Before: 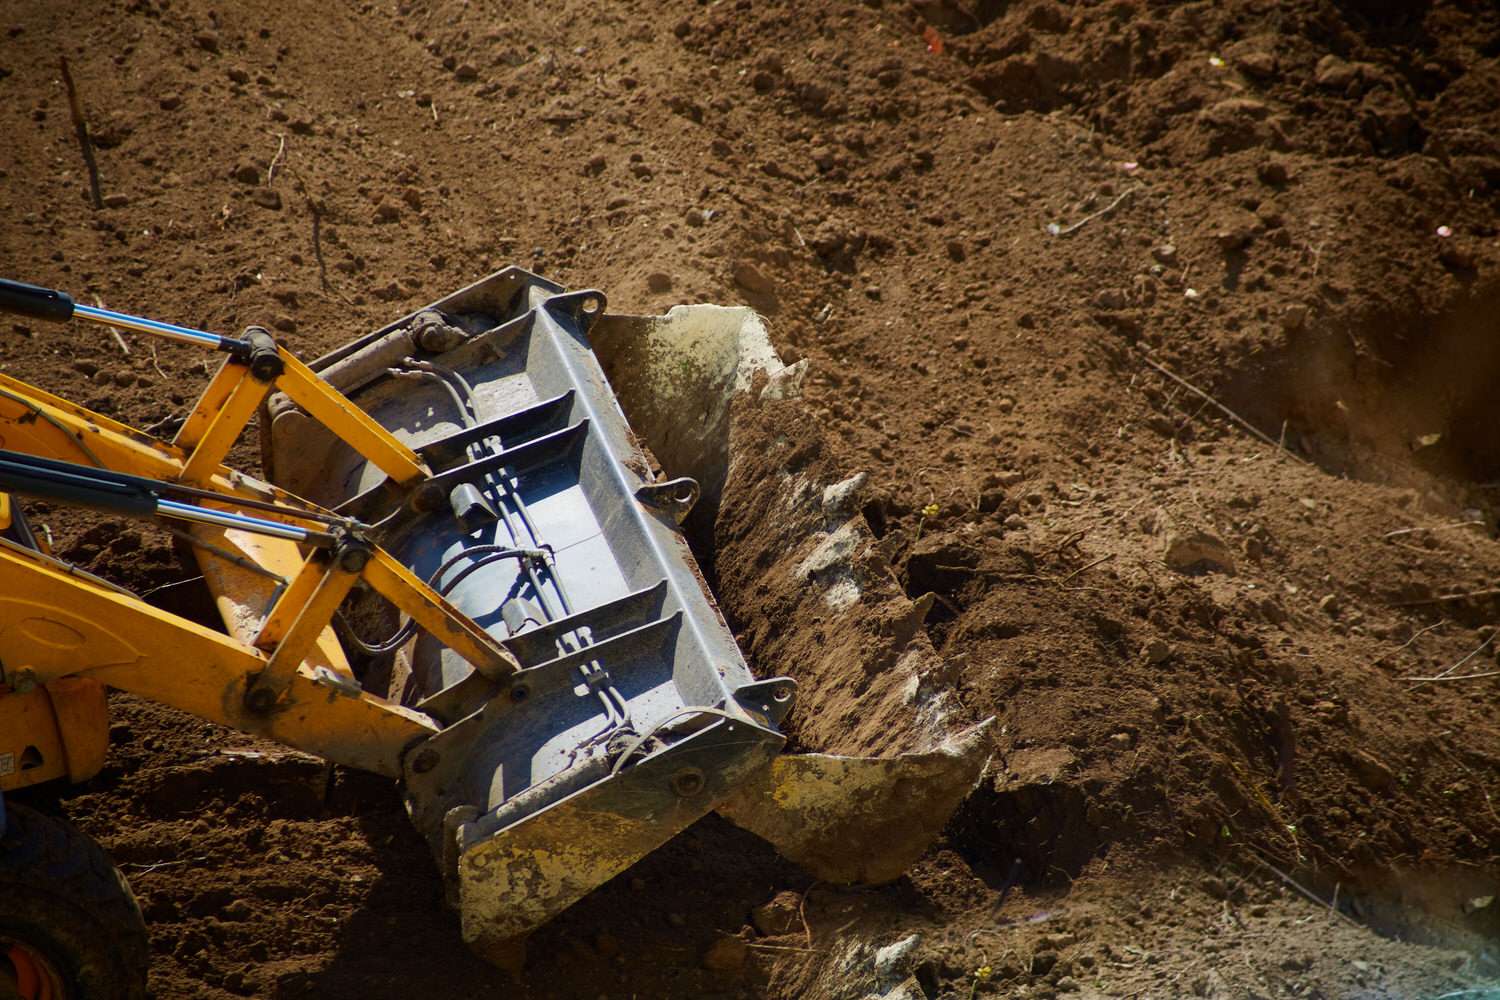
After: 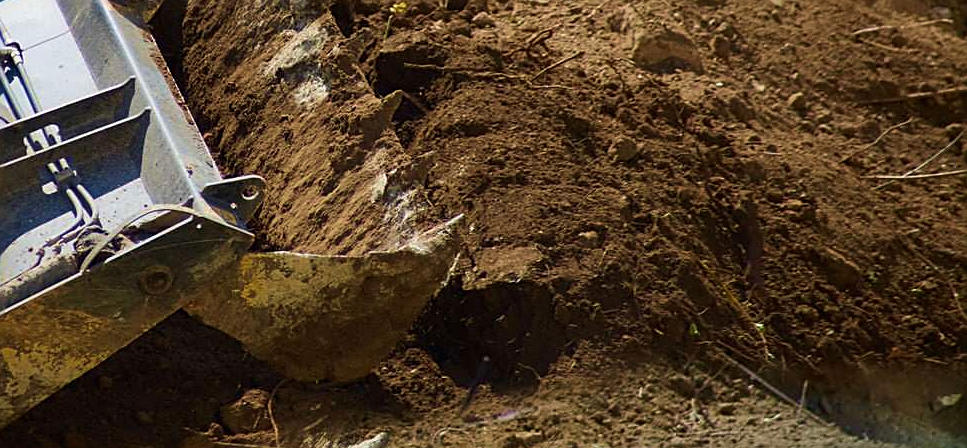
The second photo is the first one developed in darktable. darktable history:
sharpen: on, module defaults
crop and rotate: left 35.509%, top 50.238%, bottom 4.934%
velvia: on, module defaults
exposure: compensate exposure bias true, compensate highlight preservation false
